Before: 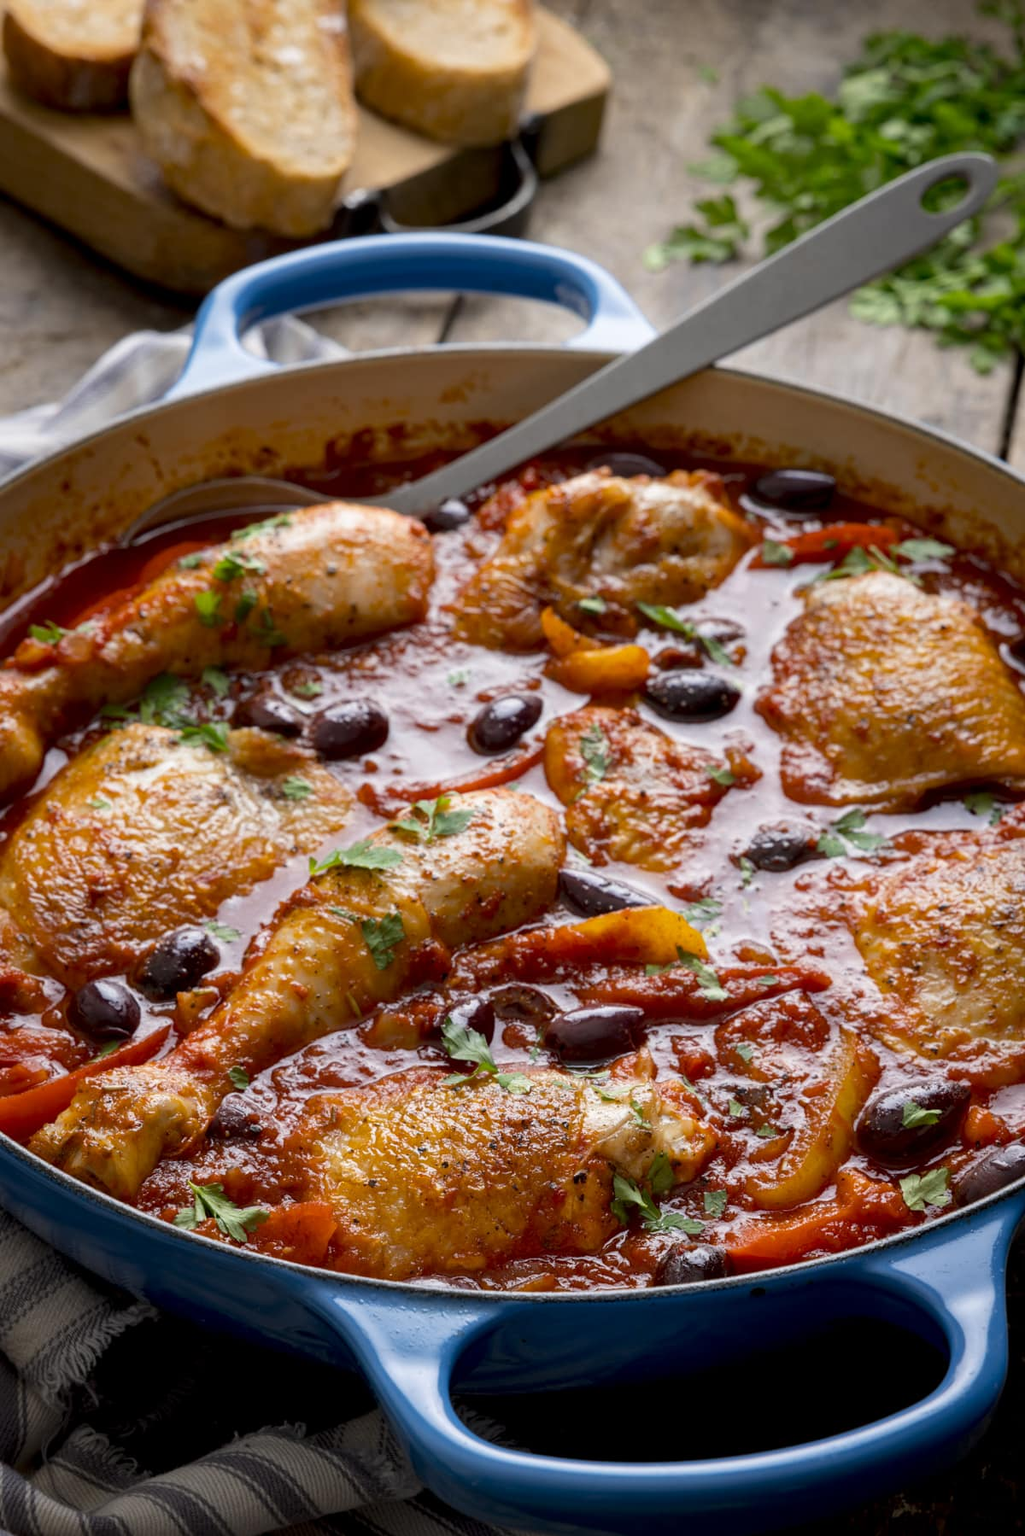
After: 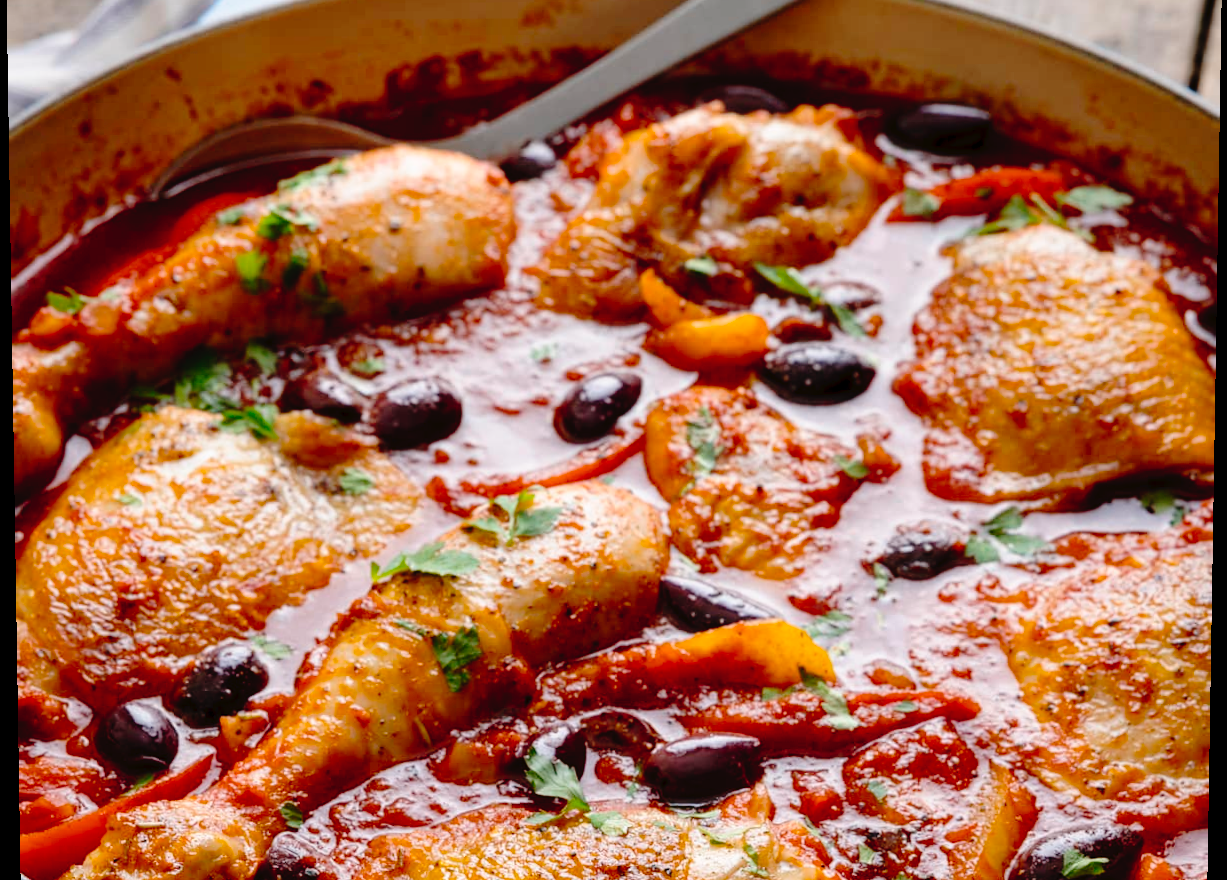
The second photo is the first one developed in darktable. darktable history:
rotate and perspective: lens shift (vertical) 0.048, lens shift (horizontal) -0.024, automatic cropping off
crop and rotate: top 26.056%, bottom 25.543%
tone curve: curves: ch0 [(0, 0) (0.003, 0.025) (0.011, 0.027) (0.025, 0.032) (0.044, 0.037) (0.069, 0.044) (0.1, 0.054) (0.136, 0.084) (0.177, 0.128) (0.224, 0.196) (0.277, 0.281) (0.335, 0.376) (0.399, 0.461) (0.468, 0.534) (0.543, 0.613) (0.623, 0.692) (0.709, 0.77) (0.801, 0.849) (0.898, 0.934) (1, 1)], preserve colors none
